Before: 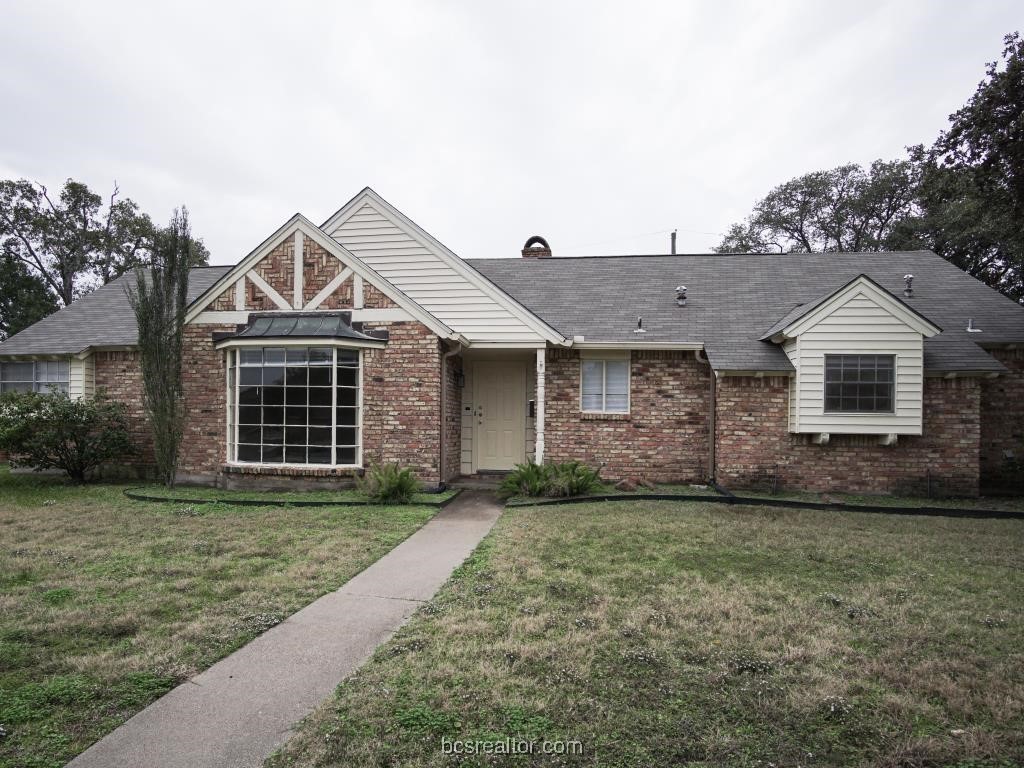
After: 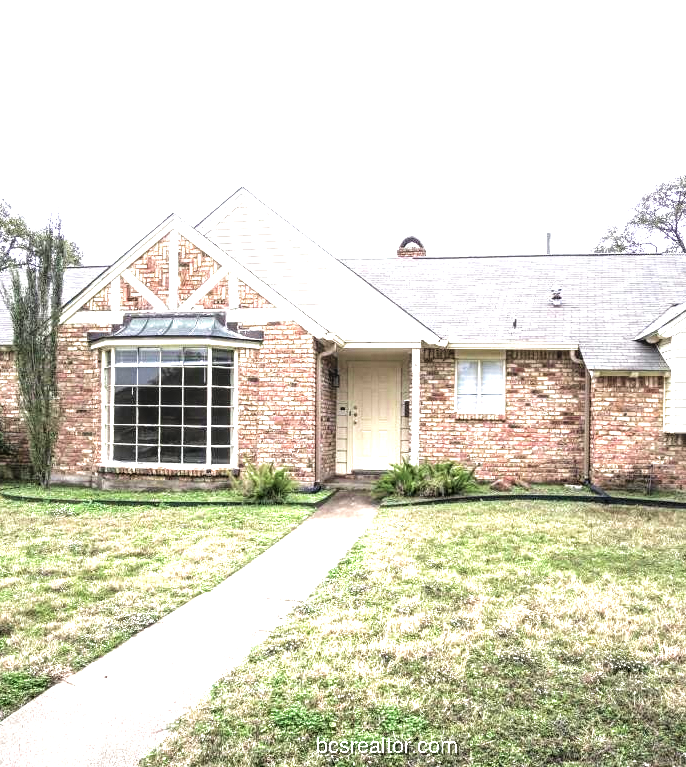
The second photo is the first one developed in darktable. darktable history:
crop and rotate: left 12.243%, right 20.759%
exposure: black level correction 0, exposure 0.932 EV, compensate highlight preservation false
velvia: on, module defaults
local contrast: detail 130%
tone equalizer: -8 EV -1.08 EV, -7 EV -0.976 EV, -6 EV -0.872 EV, -5 EV -0.609 EV, -3 EV 0.567 EV, -2 EV 0.869 EV, -1 EV 1.01 EV, +0 EV 1.07 EV
